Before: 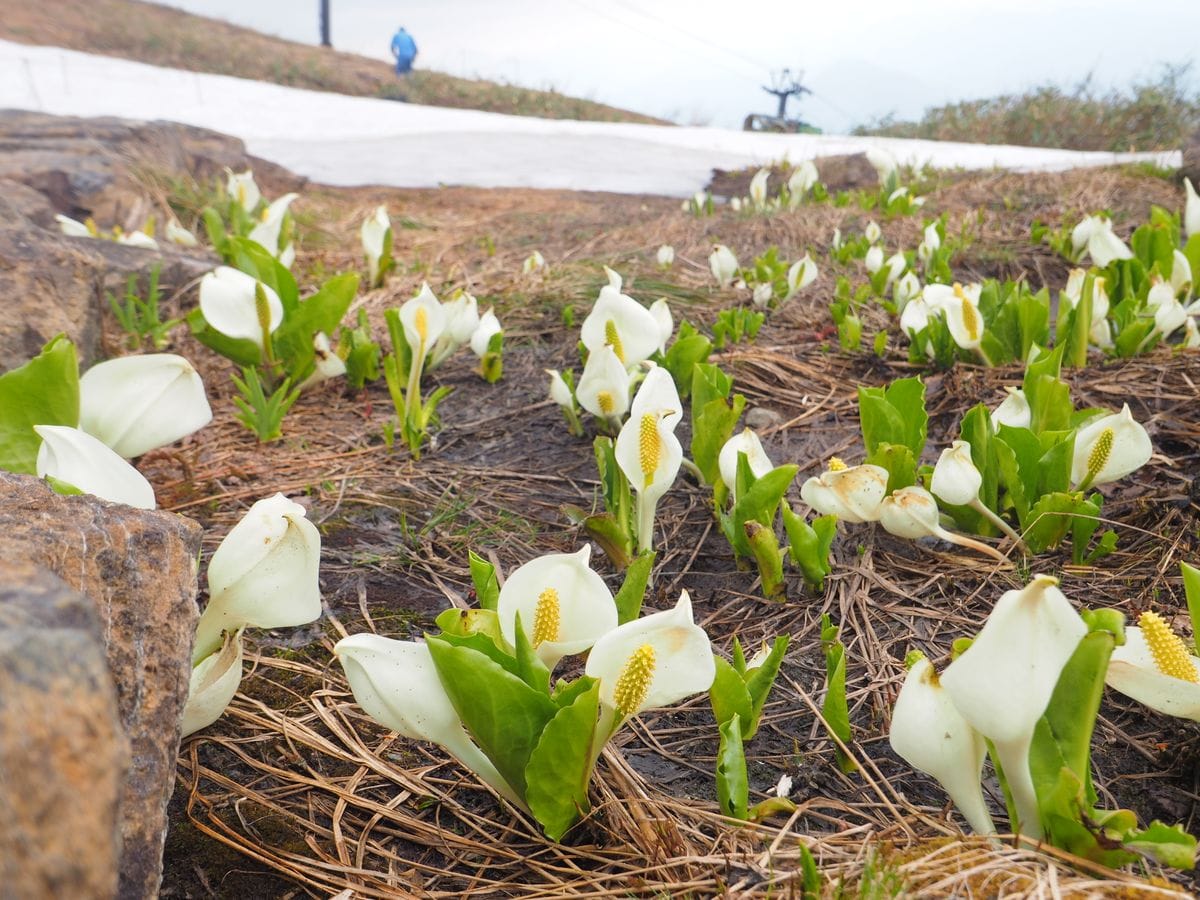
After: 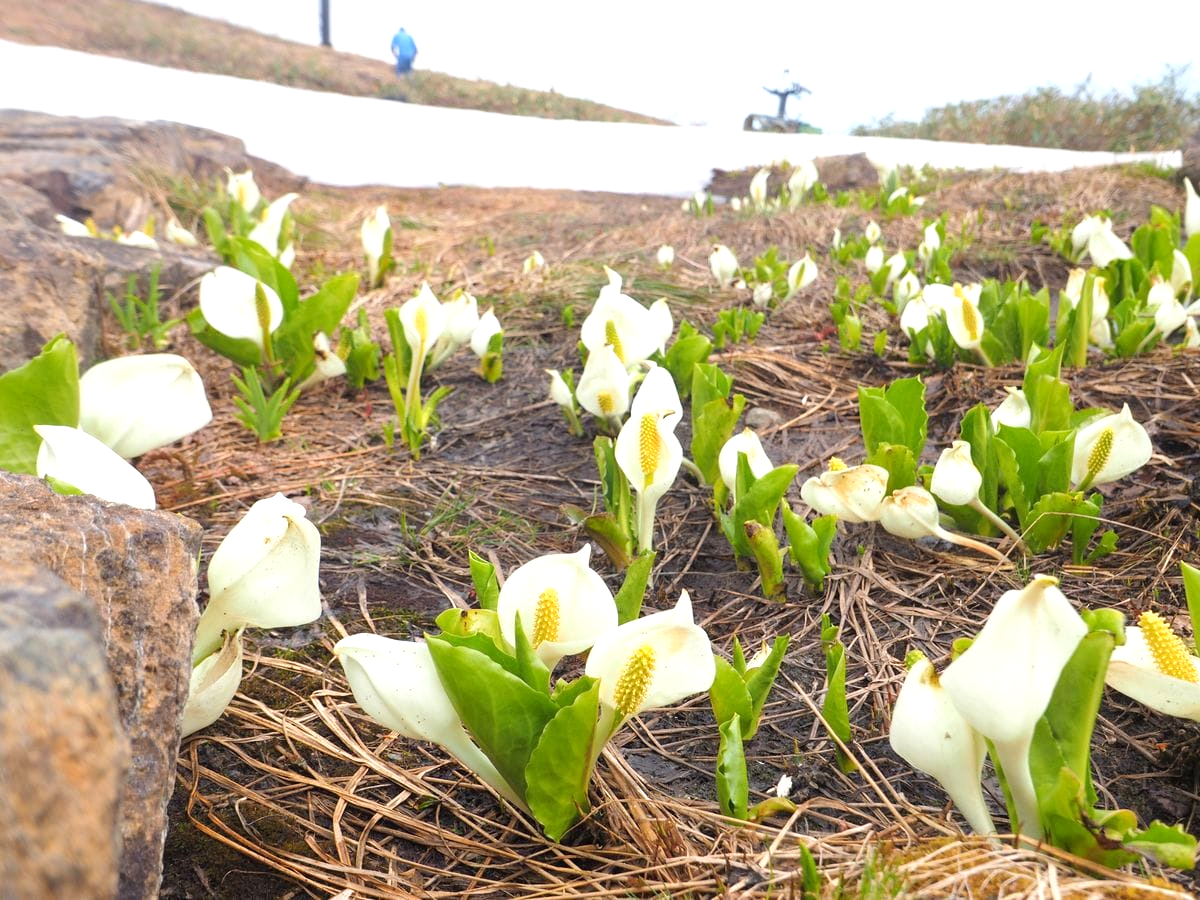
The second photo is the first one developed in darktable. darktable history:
rotate and perspective: automatic cropping original format, crop left 0, crop top 0
exposure: black level correction 0.001, exposure 0.5 EV, compensate exposure bias true, compensate highlight preservation false
